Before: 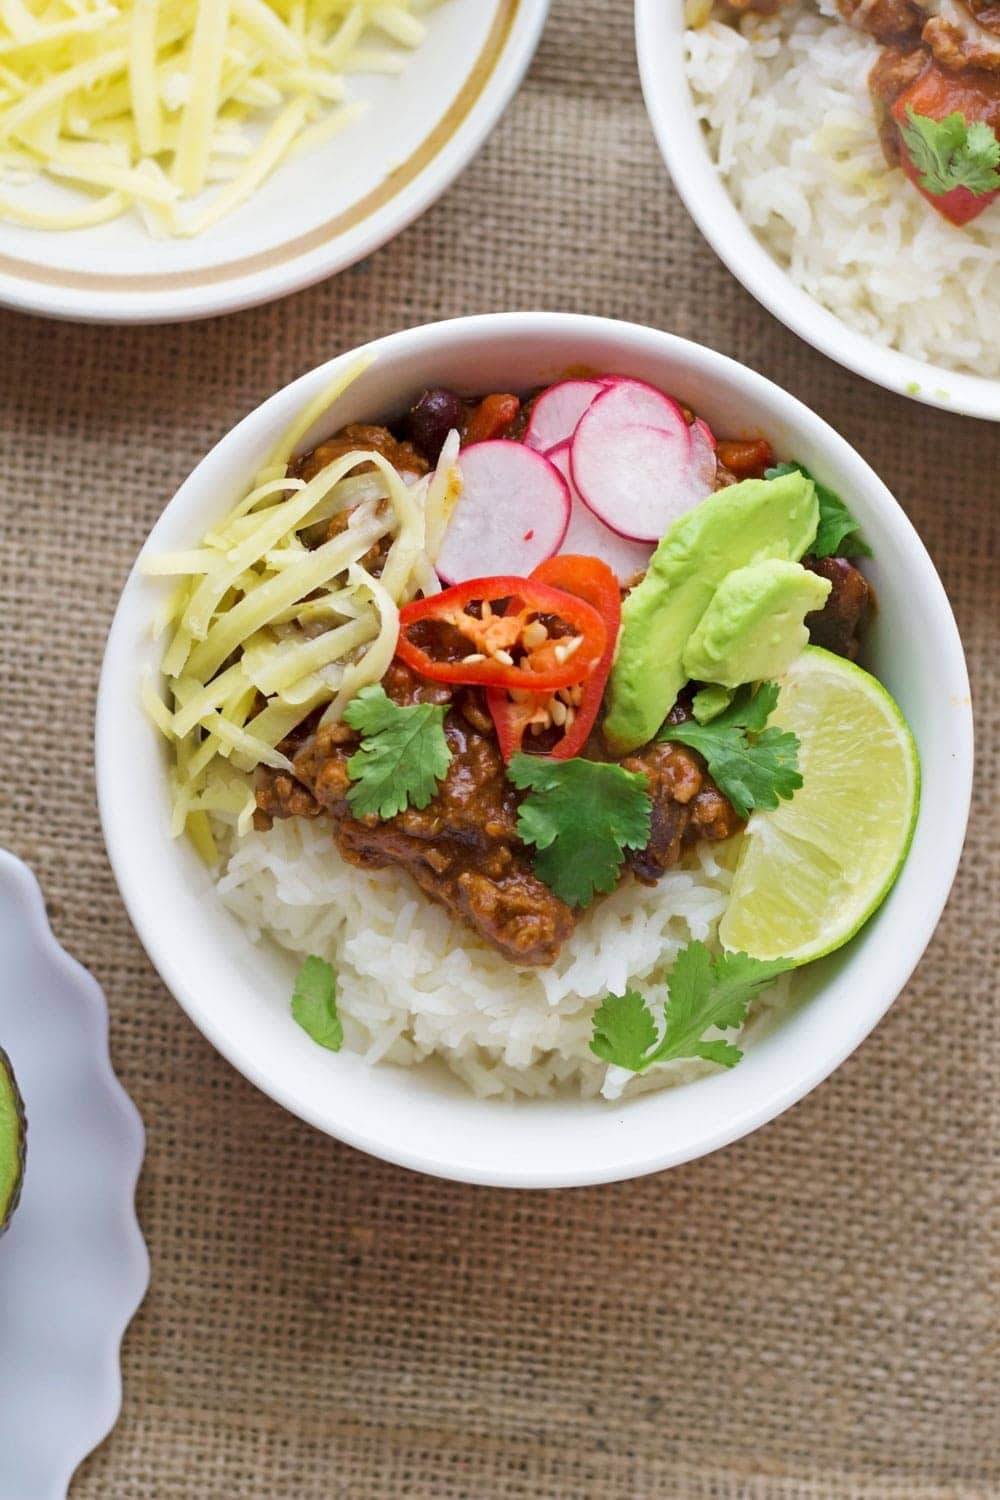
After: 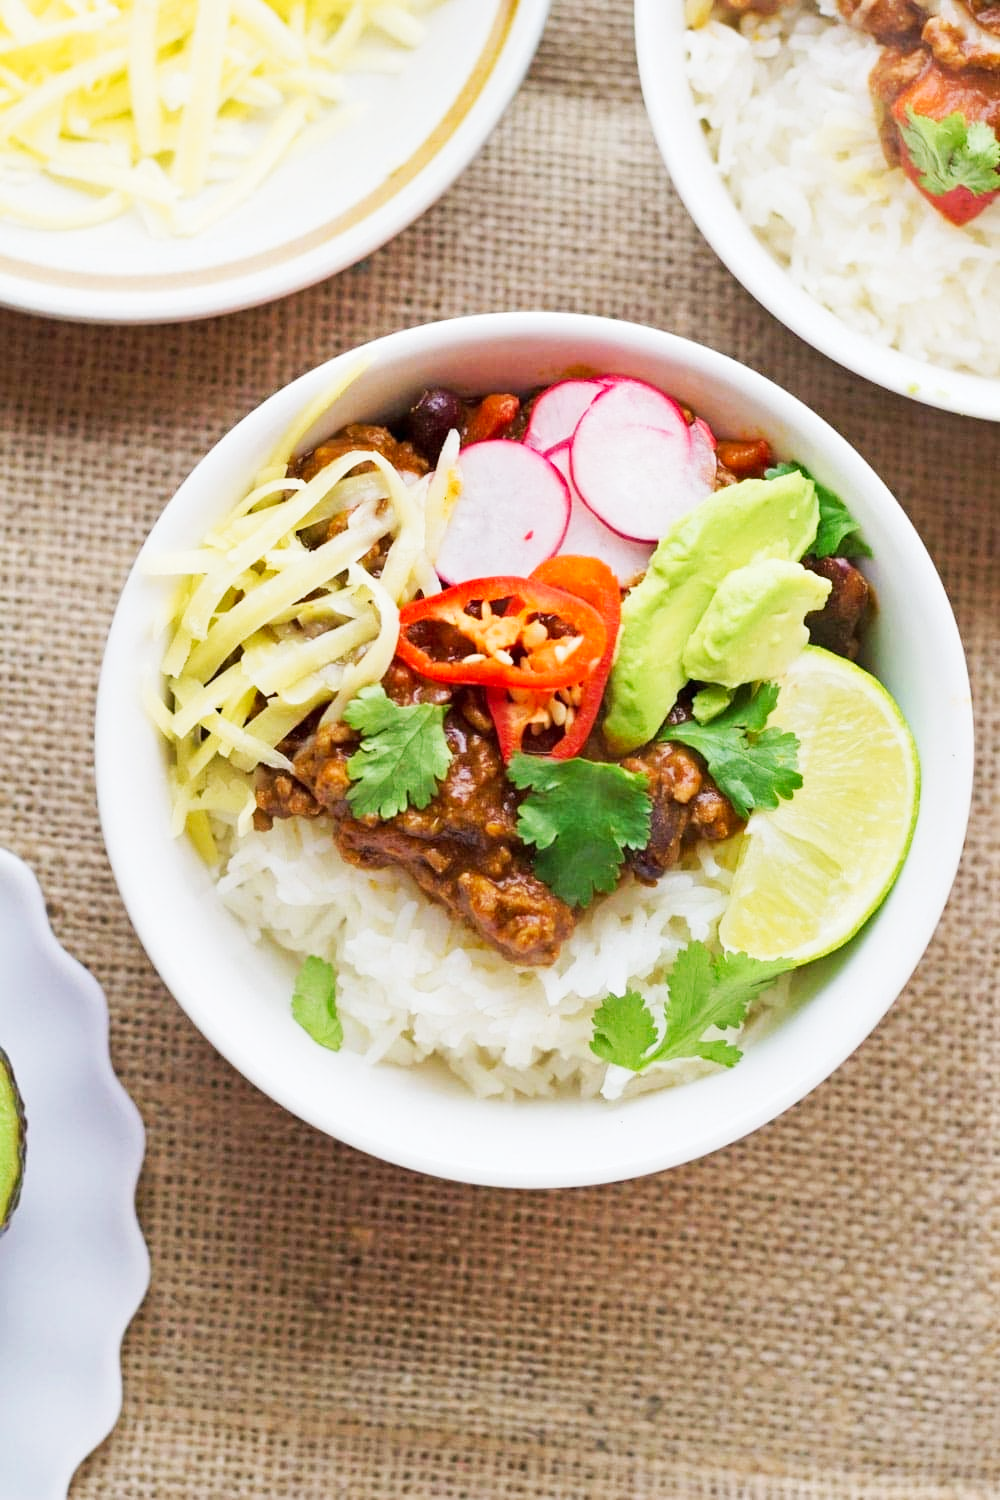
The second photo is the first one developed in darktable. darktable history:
tone curve: curves: ch0 [(0, 0) (0.055, 0.057) (0.258, 0.307) (0.434, 0.543) (0.517, 0.657) (0.745, 0.874) (1, 1)]; ch1 [(0, 0) (0.346, 0.307) (0.418, 0.383) (0.46, 0.439) (0.482, 0.493) (0.502, 0.503) (0.517, 0.514) (0.55, 0.561) (0.588, 0.603) (0.646, 0.688) (1, 1)]; ch2 [(0, 0) (0.346, 0.34) (0.431, 0.45) (0.485, 0.499) (0.5, 0.503) (0.527, 0.525) (0.545, 0.562) (0.679, 0.706) (1, 1)], preserve colors none
